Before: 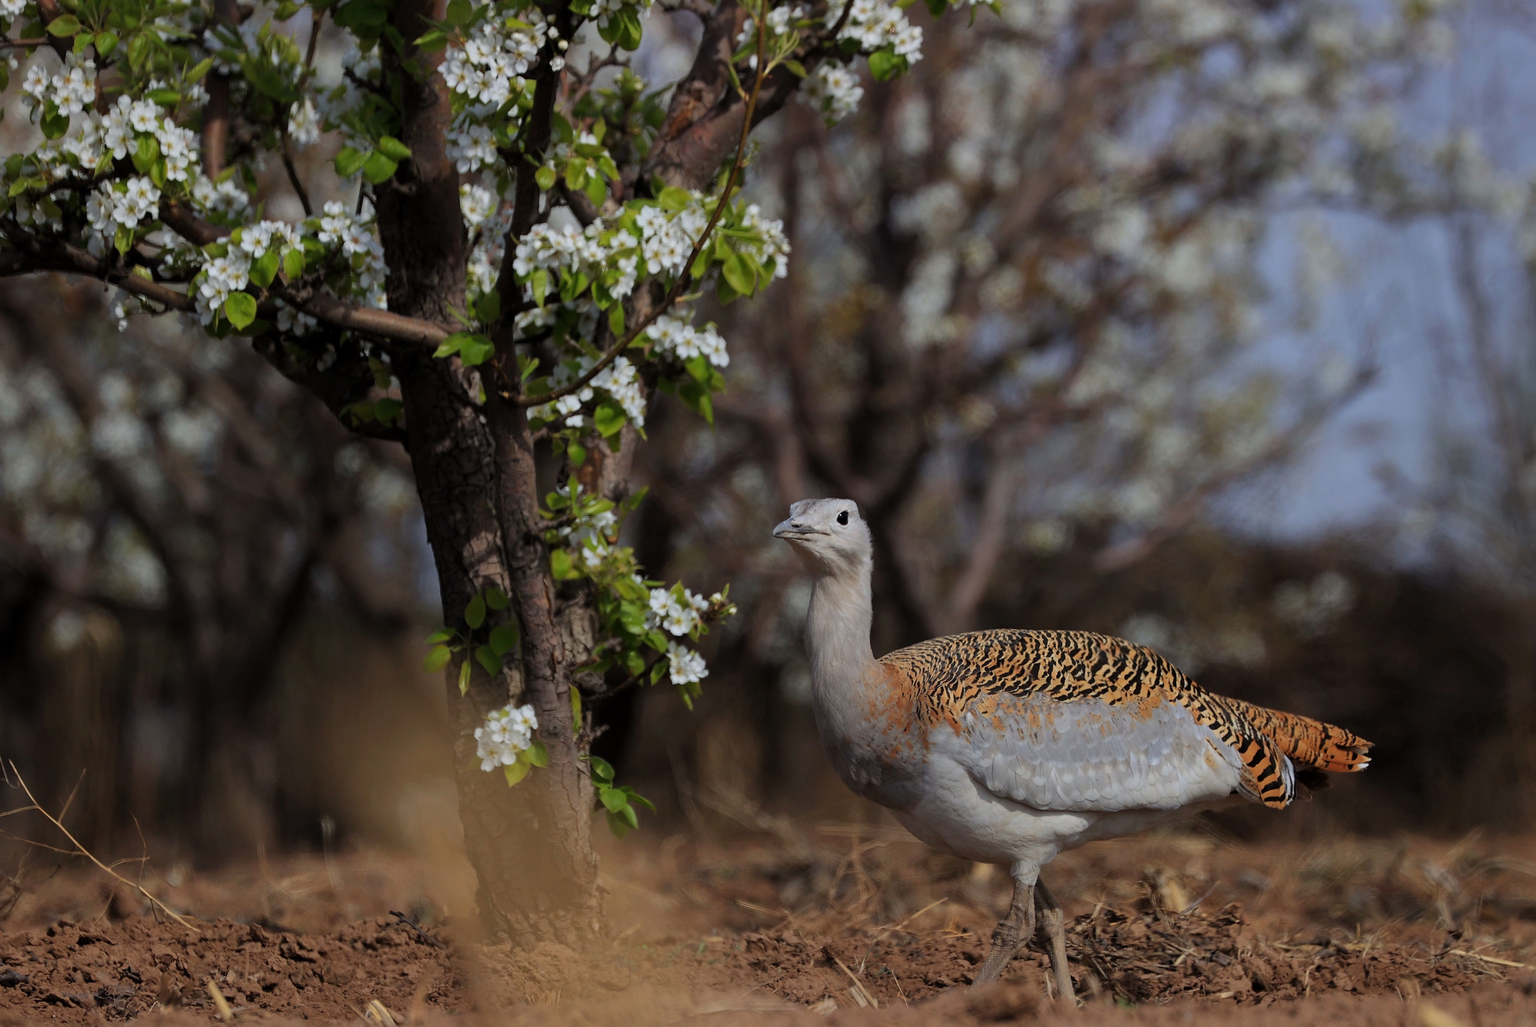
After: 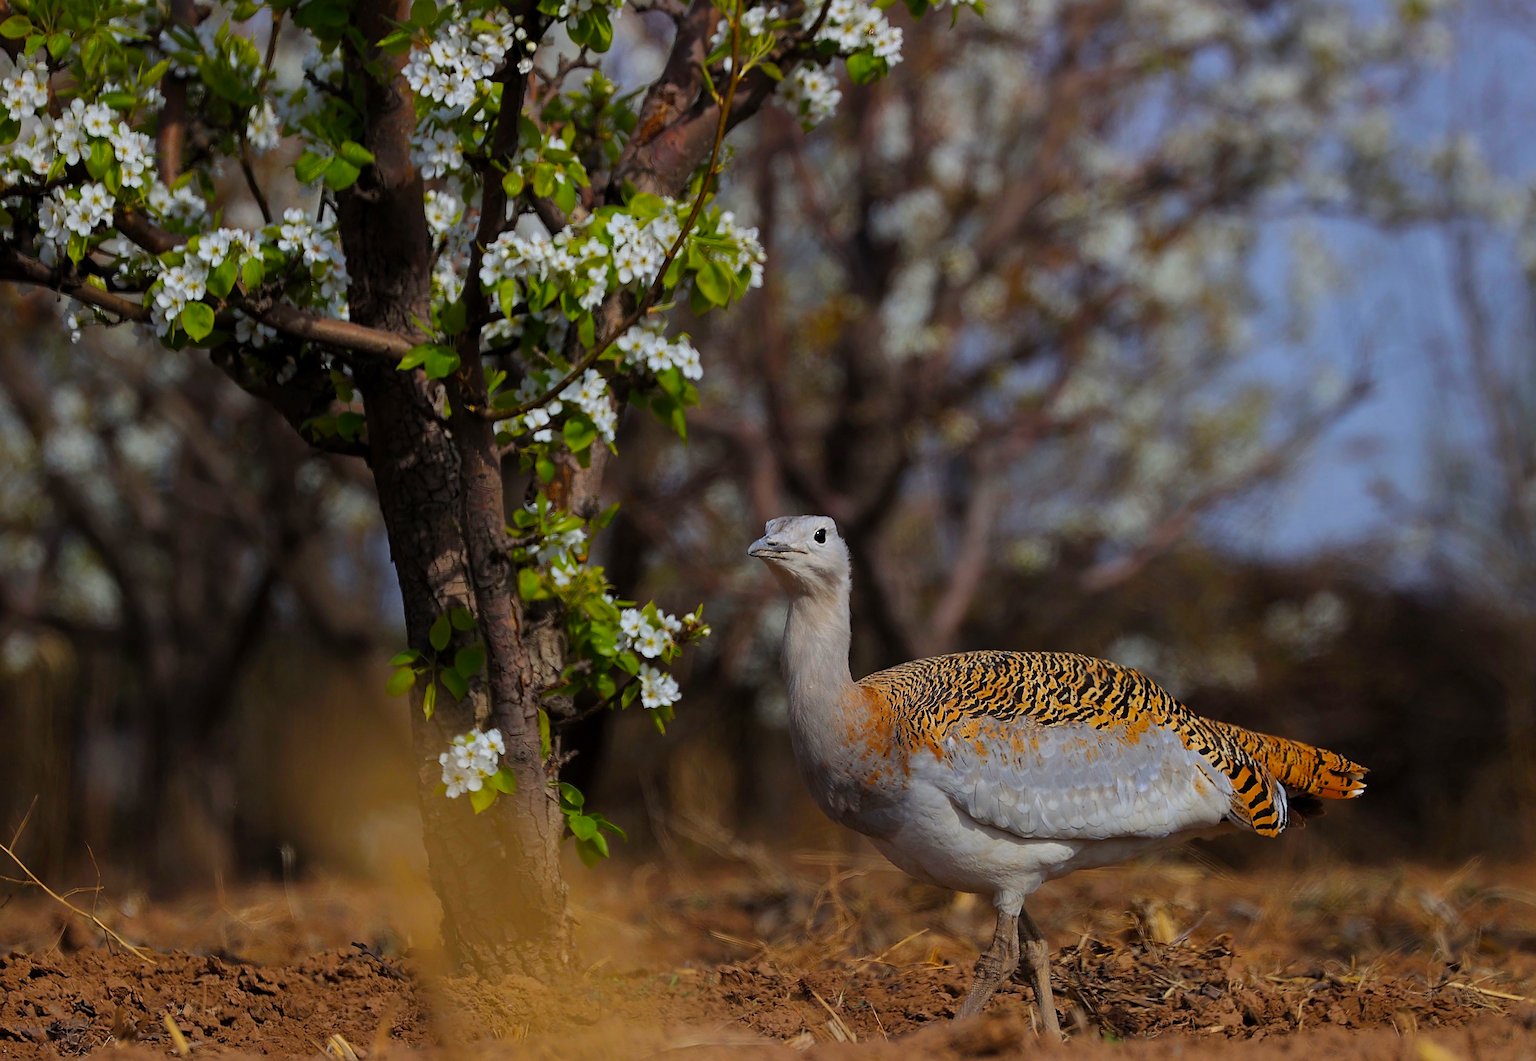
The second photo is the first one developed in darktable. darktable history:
color balance rgb: linear chroma grading › global chroma 15%, perceptual saturation grading › global saturation 30%
sharpen: on, module defaults
crop and rotate: left 3.238%
